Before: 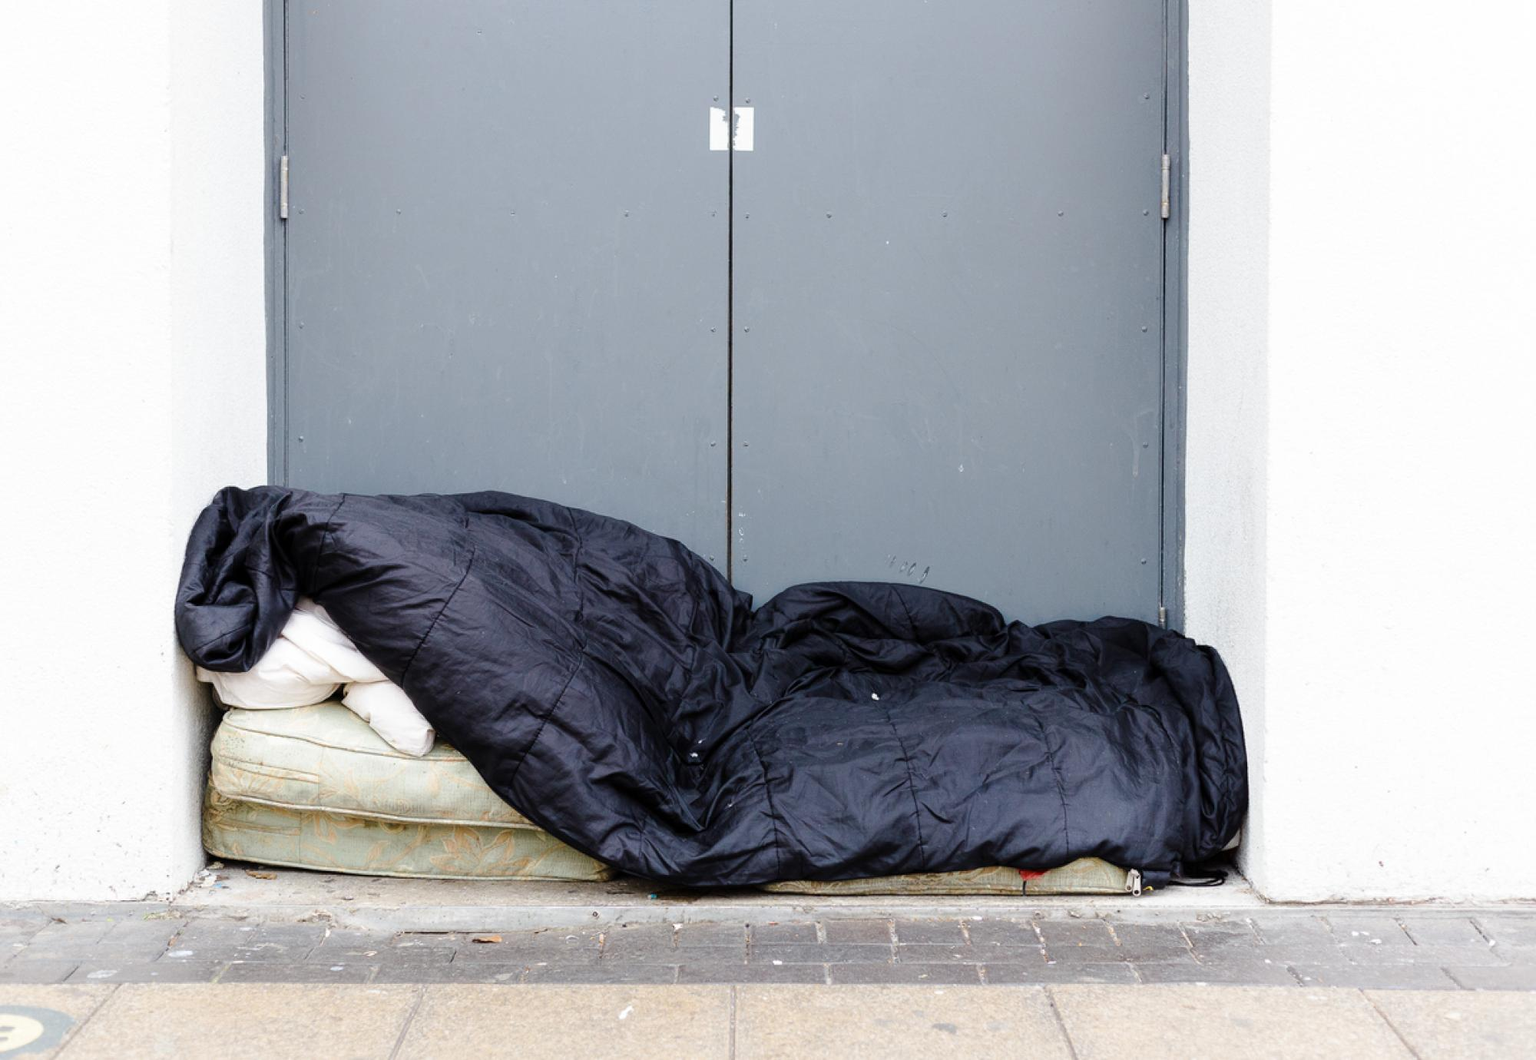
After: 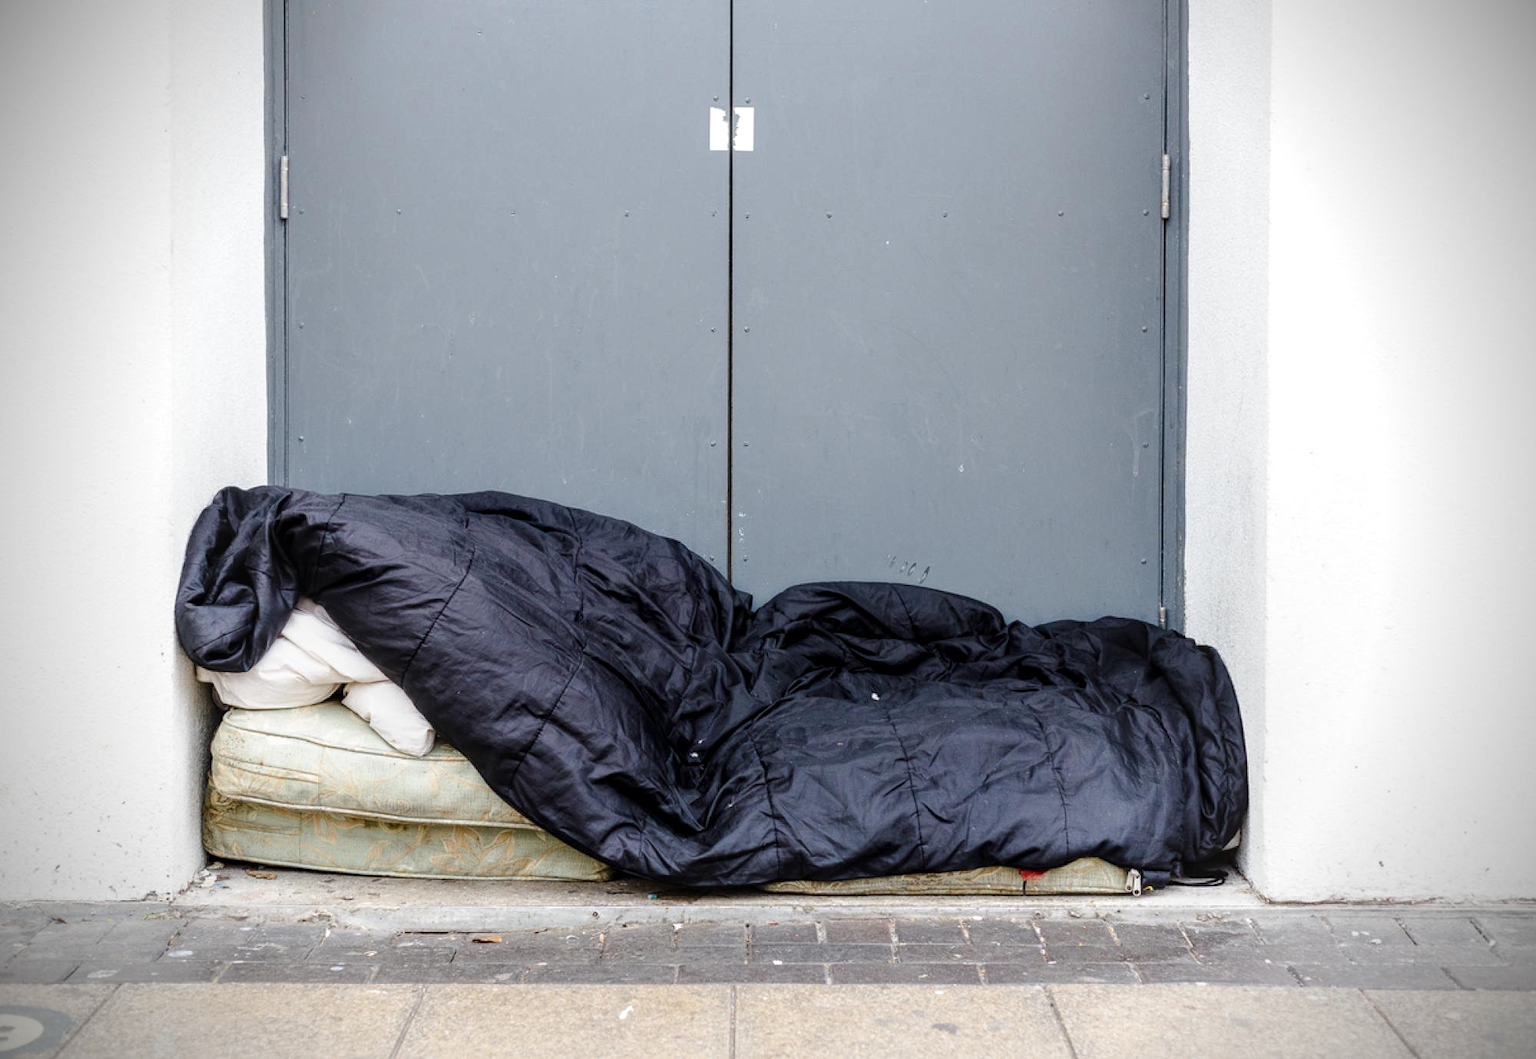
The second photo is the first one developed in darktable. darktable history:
vignetting: brightness -0.866
local contrast: detail 130%
